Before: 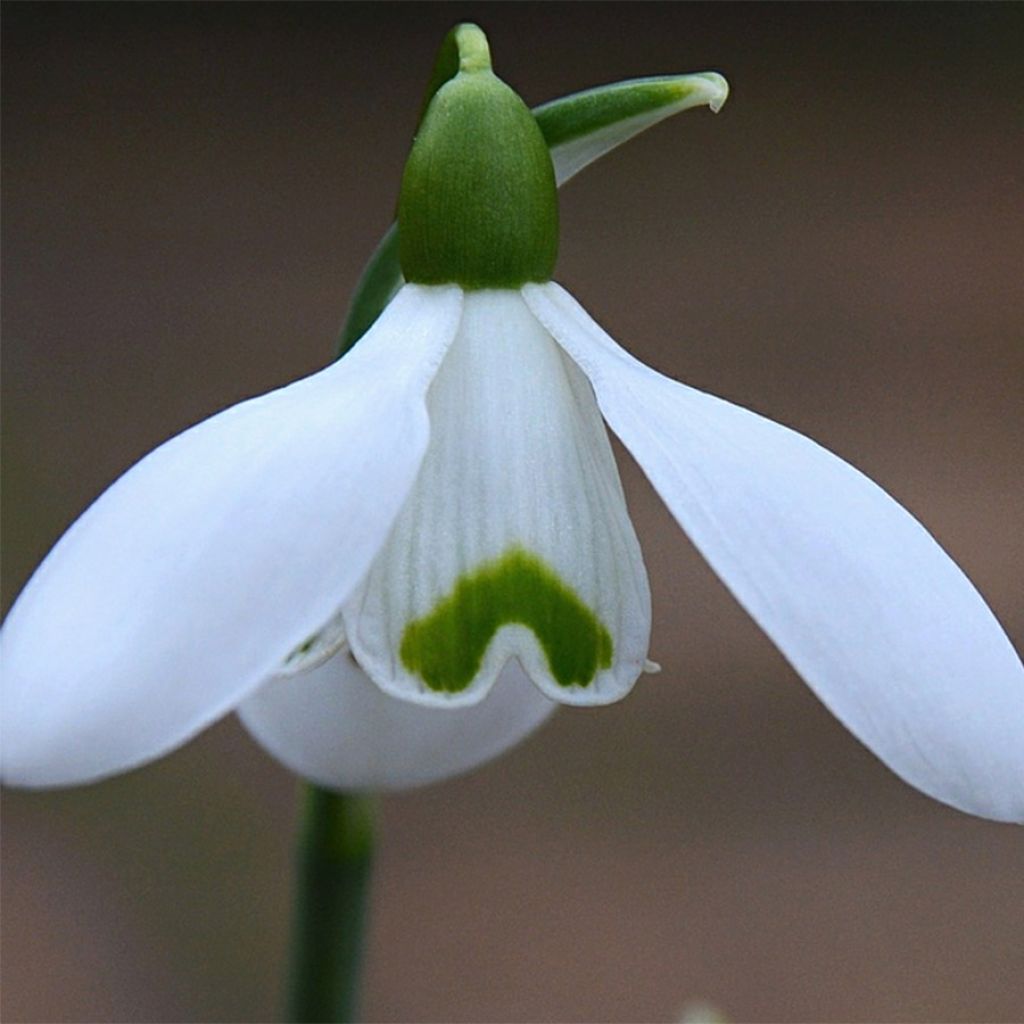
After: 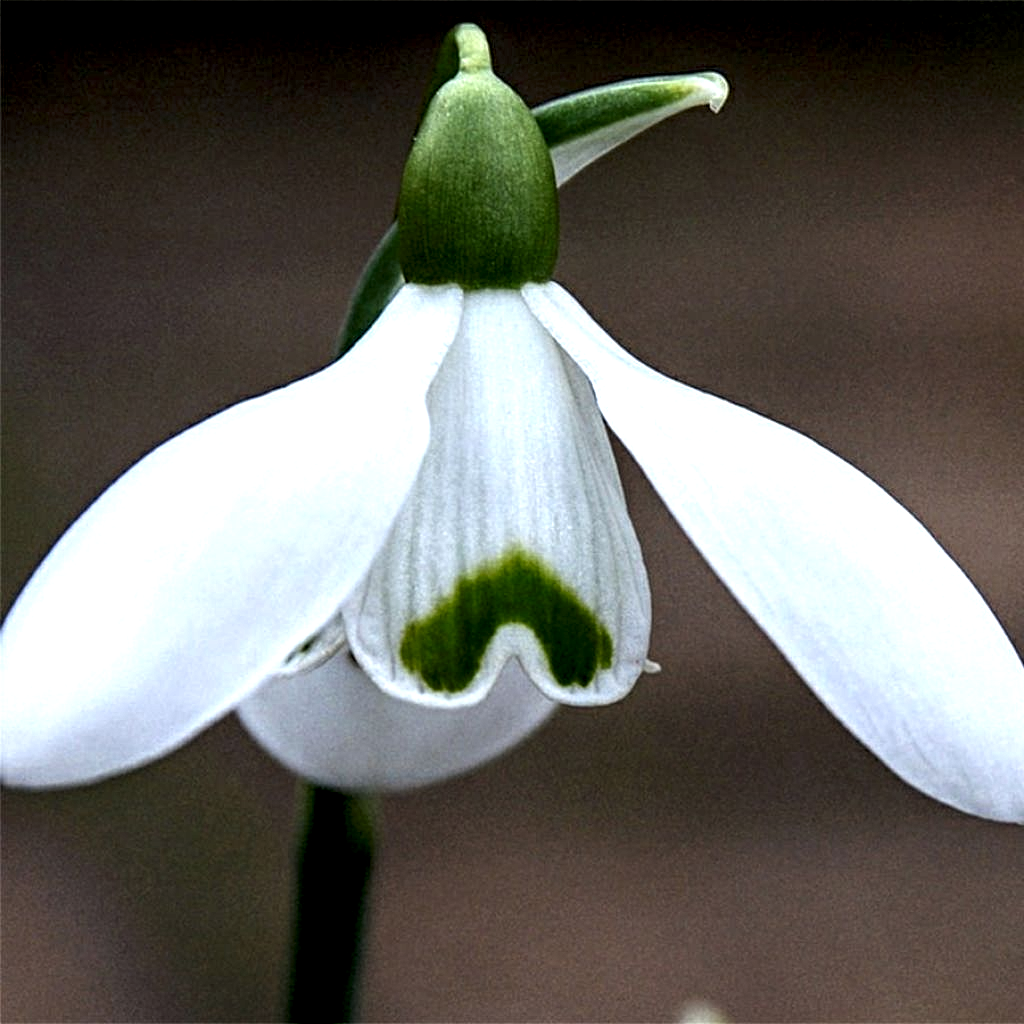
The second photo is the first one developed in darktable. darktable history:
local contrast: shadows 180%, detail 226%
